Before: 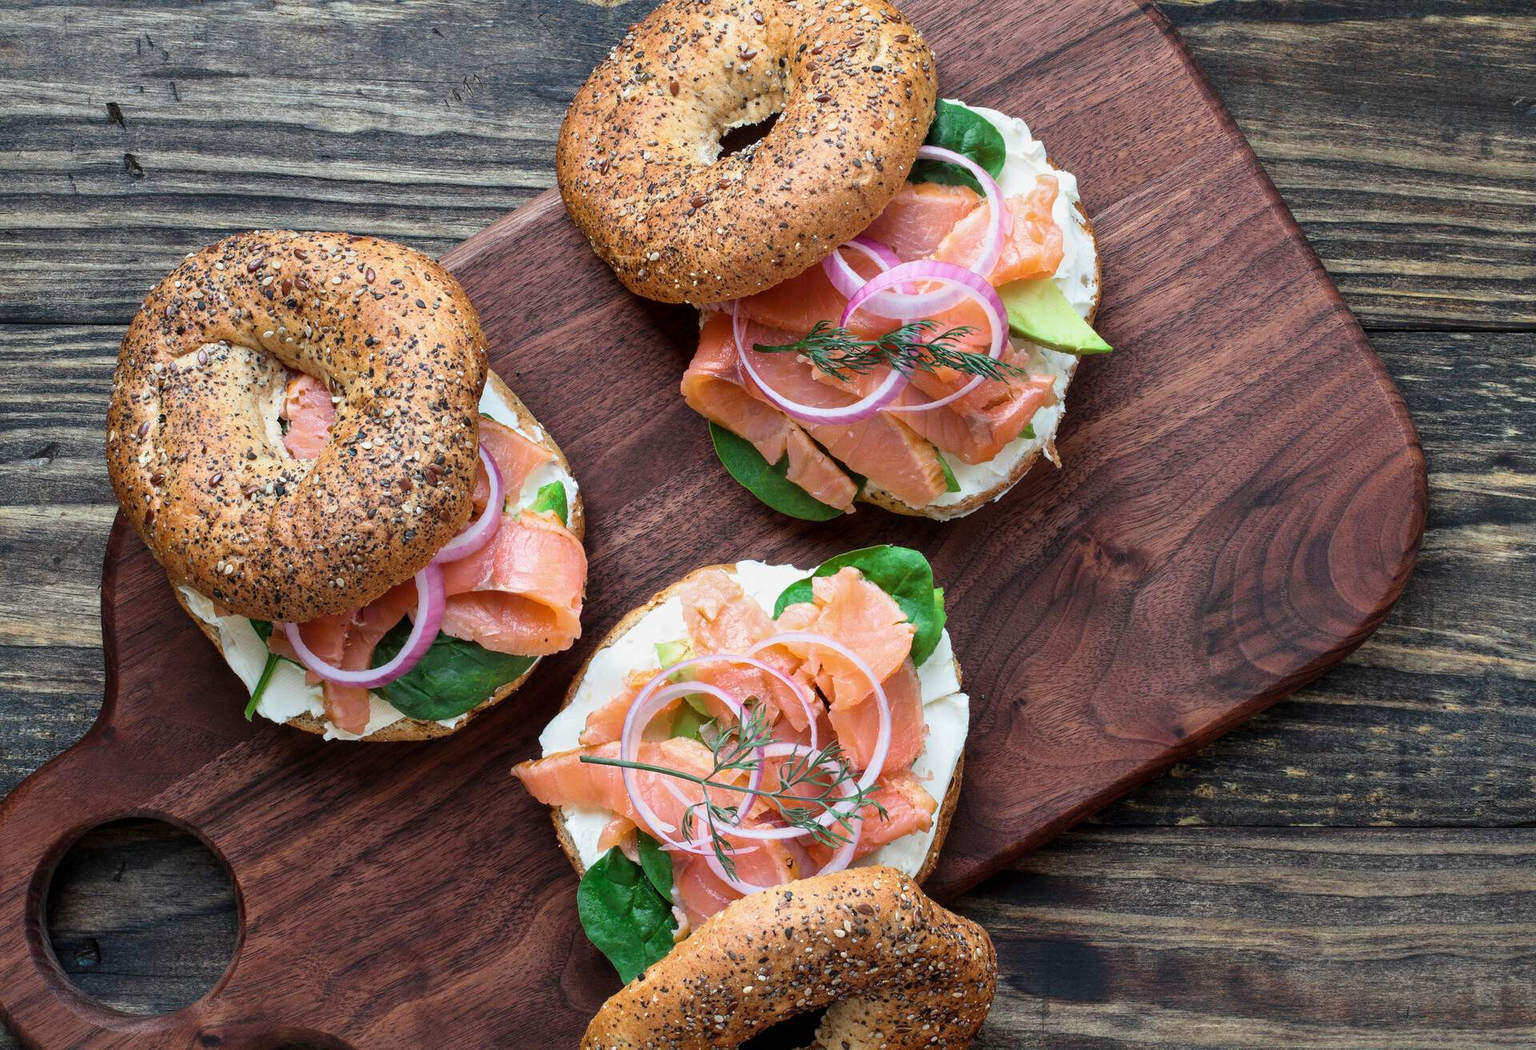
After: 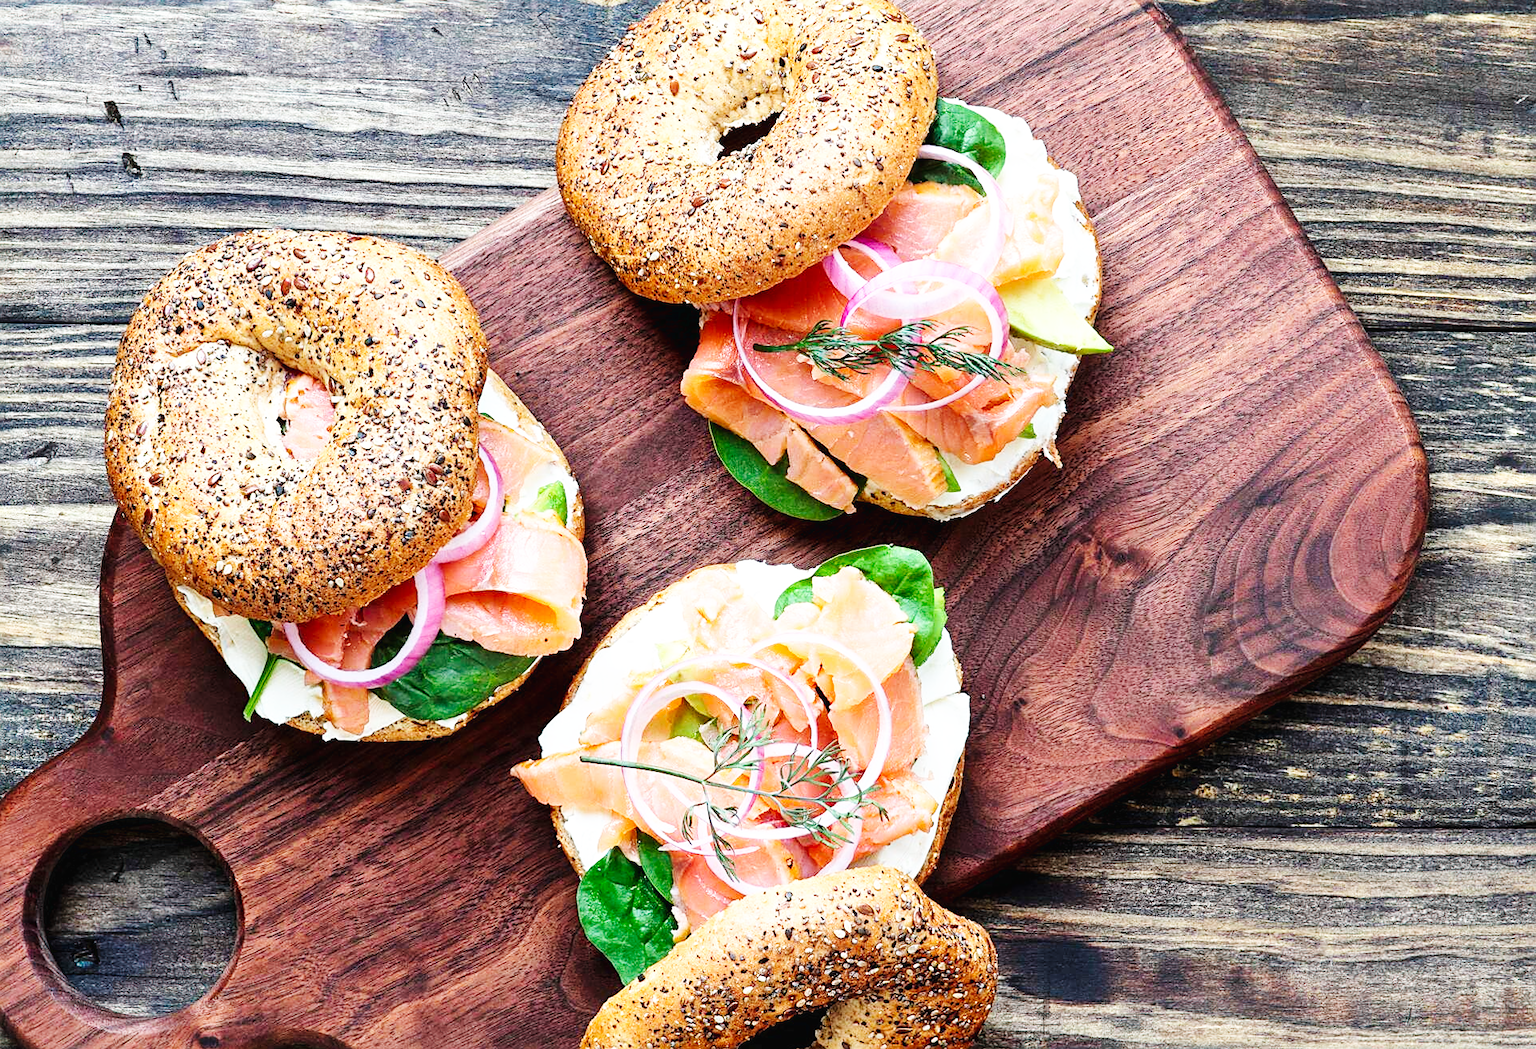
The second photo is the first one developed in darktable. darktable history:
sharpen: on, module defaults
base curve: curves: ch0 [(0, 0.003) (0.001, 0.002) (0.006, 0.004) (0.02, 0.022) (0.048, 0.086) (0.094, 0.234) (0.162, 0.431) (0.258, 0.629) (0.385, 0.8) (0.548, 0.918) (0.751, 0.988) (1, 1)], preserve colors none
lens correction: scale 1, crop 1, focal 35, aperture 7.1, distance 1000, camera "Canon EOS 6D", lens "Sigma 35mm f/1.4 DG HSM"
